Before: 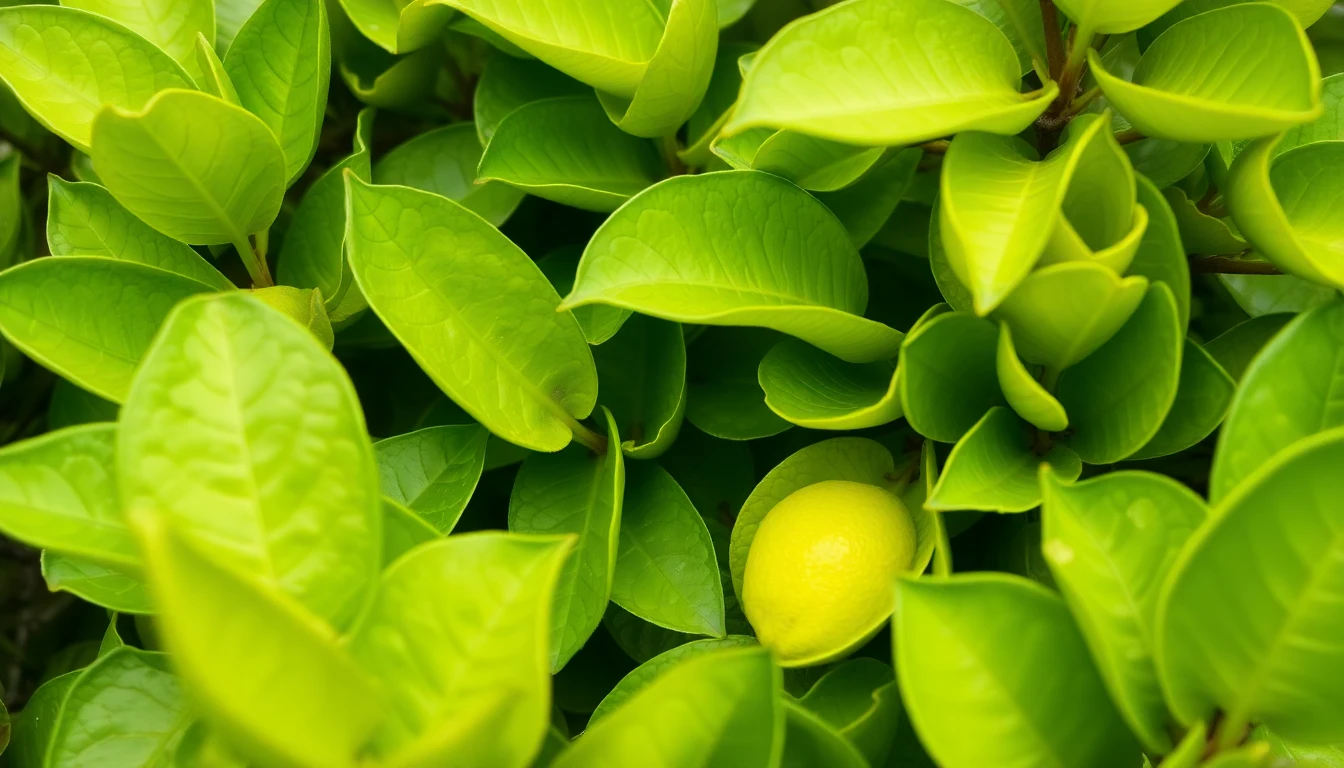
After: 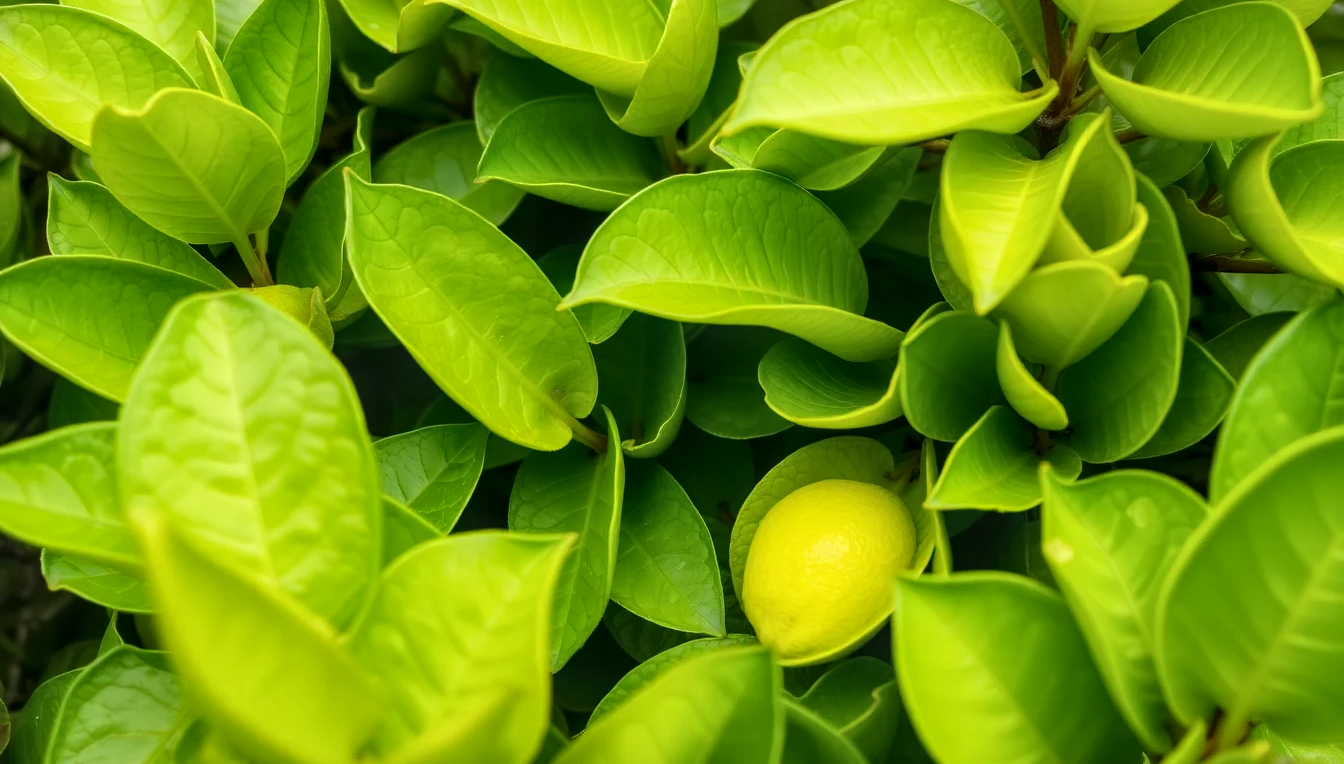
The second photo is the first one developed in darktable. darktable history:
local contrast: detail 130%
crop: top 0.24%, bottom 0.151%
